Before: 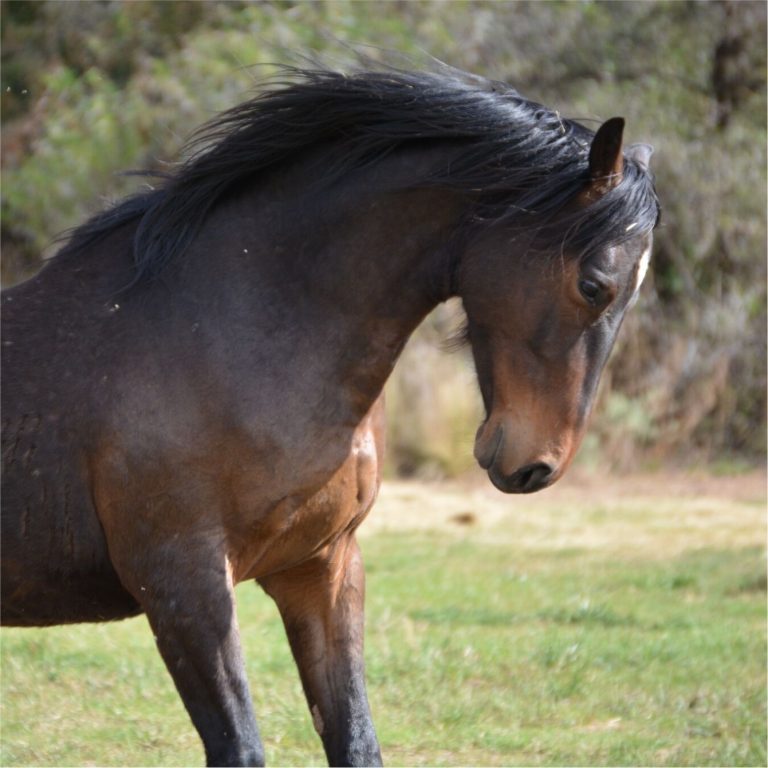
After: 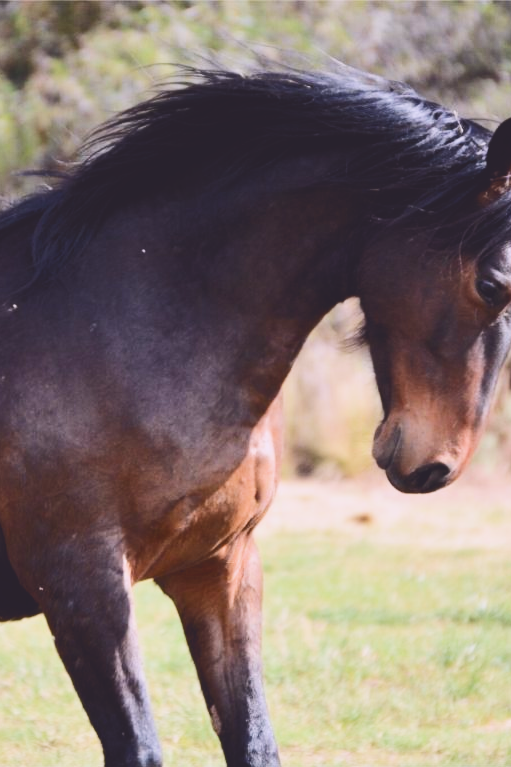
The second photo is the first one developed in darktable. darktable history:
crop and rotate: left 13.409%, right 19.924%
exposure: black level correction 0, exposure 0.9 EV, compensate highlight preservation false
filmic rgb: black relative exposure -5 EV, hardness 2.88, contrast 1.4
tone curve: curves: ch0 [(0, 0.142) (0.384, 0.314) (0.752, 0.711) (0.991, 0.95)]; ch1 [(0.006, 0.129) (0.346, 0.384) (1, 1)]; ch2 [(0.003, 0.057) (0.261, 0.248) (1, 1)], color space Lab, independent channels
